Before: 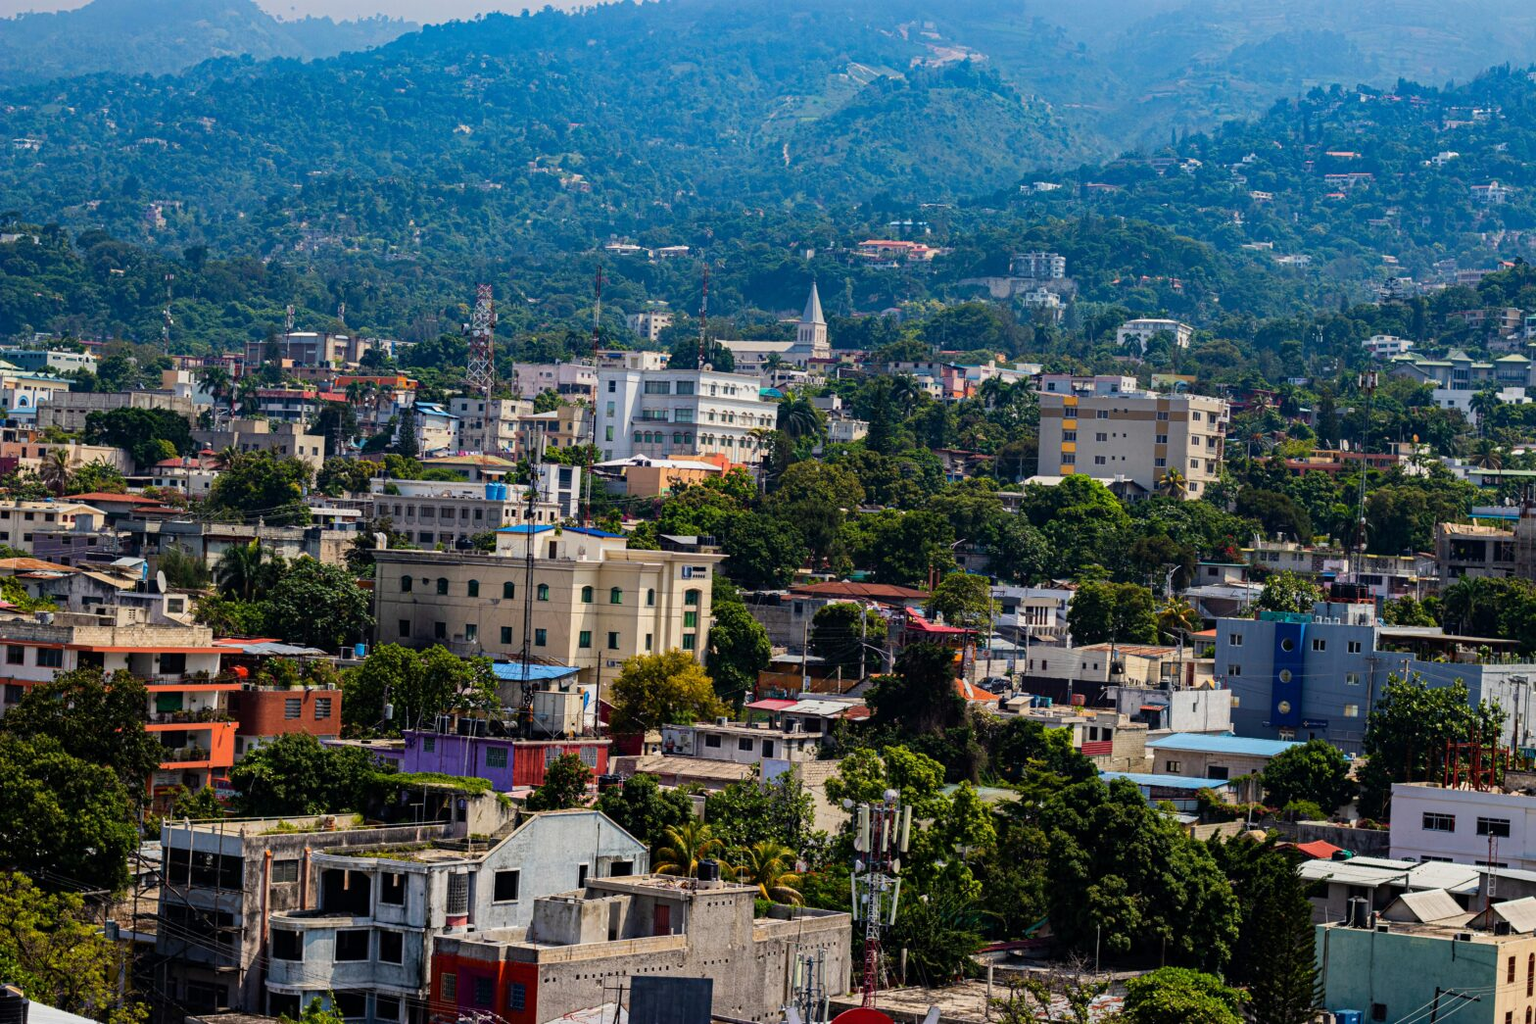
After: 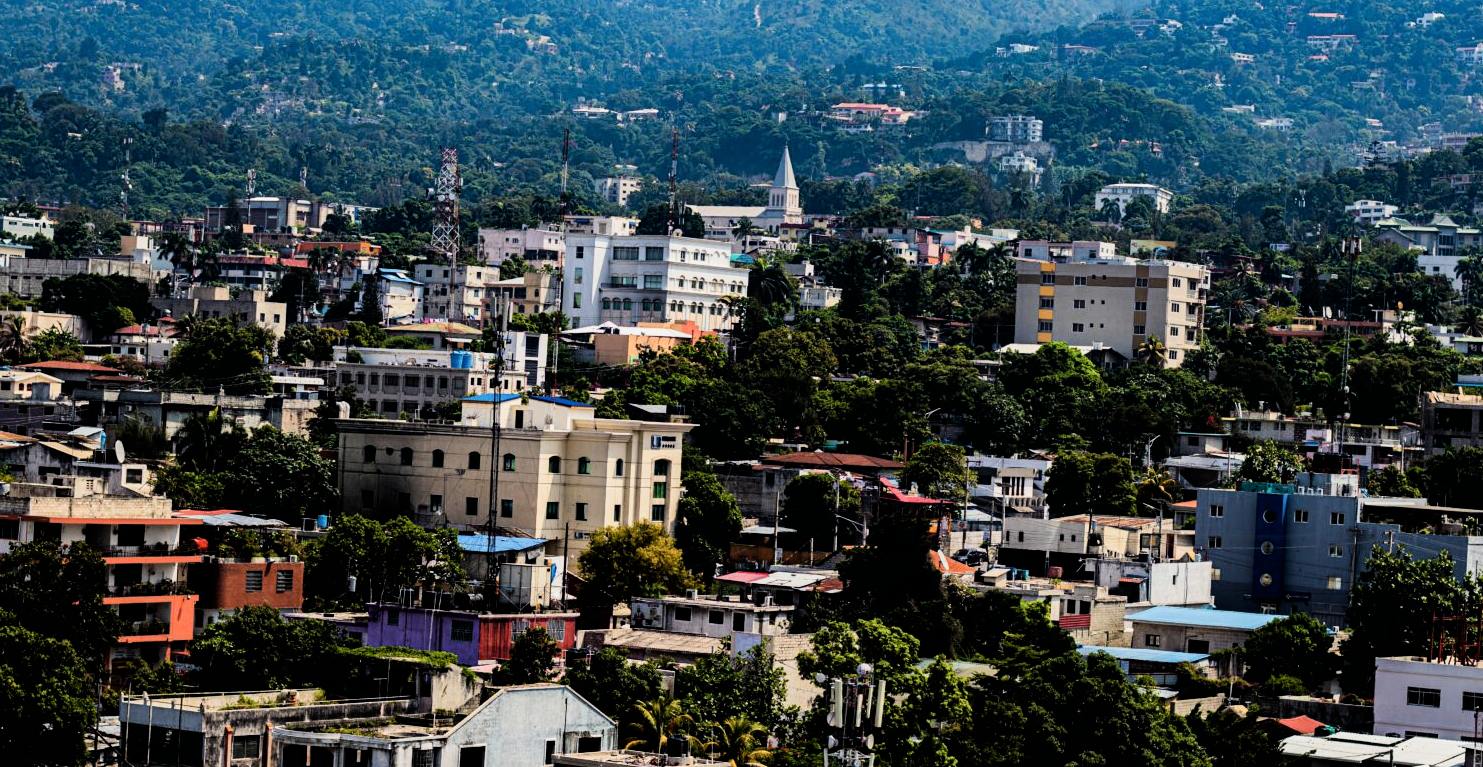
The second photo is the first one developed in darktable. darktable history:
filmic rgb: black relative exposure -5.28 EV, white relative exposure 2.88 EV, threshold 5.98 EV, dynamic range scaling -38.23%, hardness 4.01, contrast 1.618, highlights saturation mix -0.993%, enable highlight reconstruction true
crop and rotate: left 2.92%, top 13.658%, right 2.461%, bottom 12.86%
